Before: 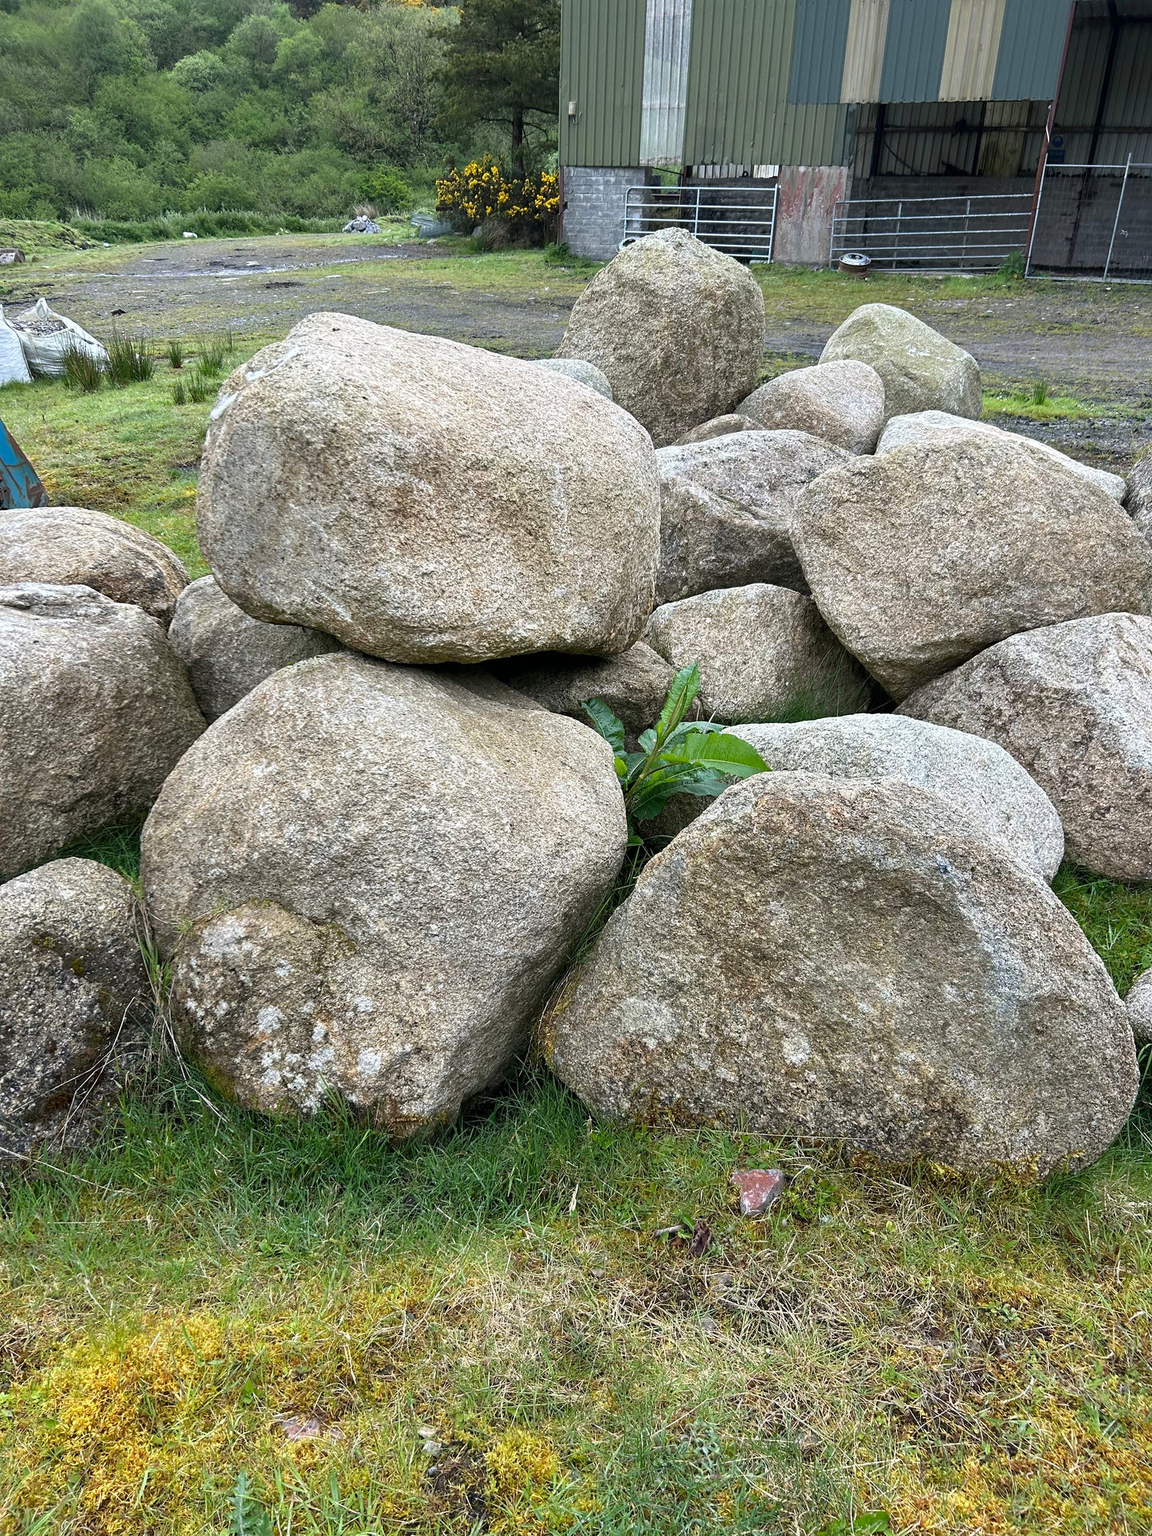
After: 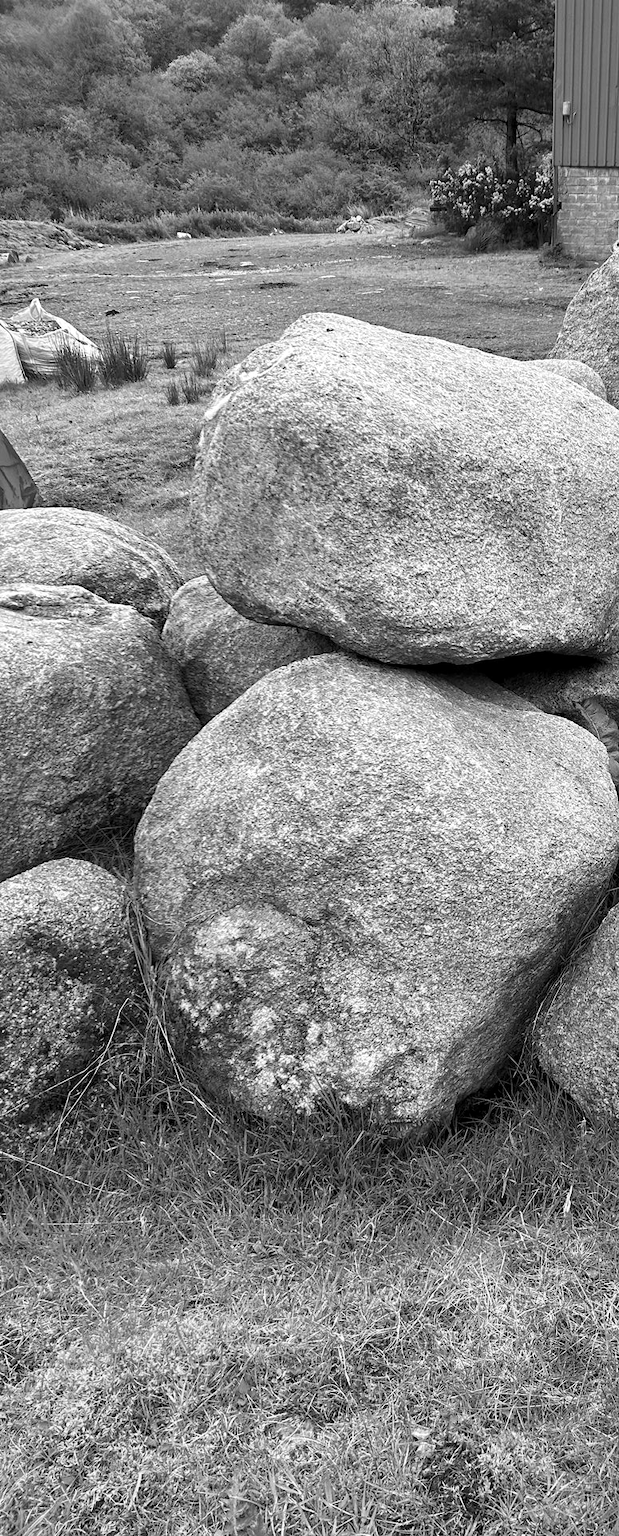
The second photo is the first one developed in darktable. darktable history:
local contrast: mode bilateral grid, contrast 20, coarseness 50, detail 120%, midtone range 0.2
monochrome: a -3.63, b -0.465
crop: left 0.587%, right 45.588%, bottom 0.086%
